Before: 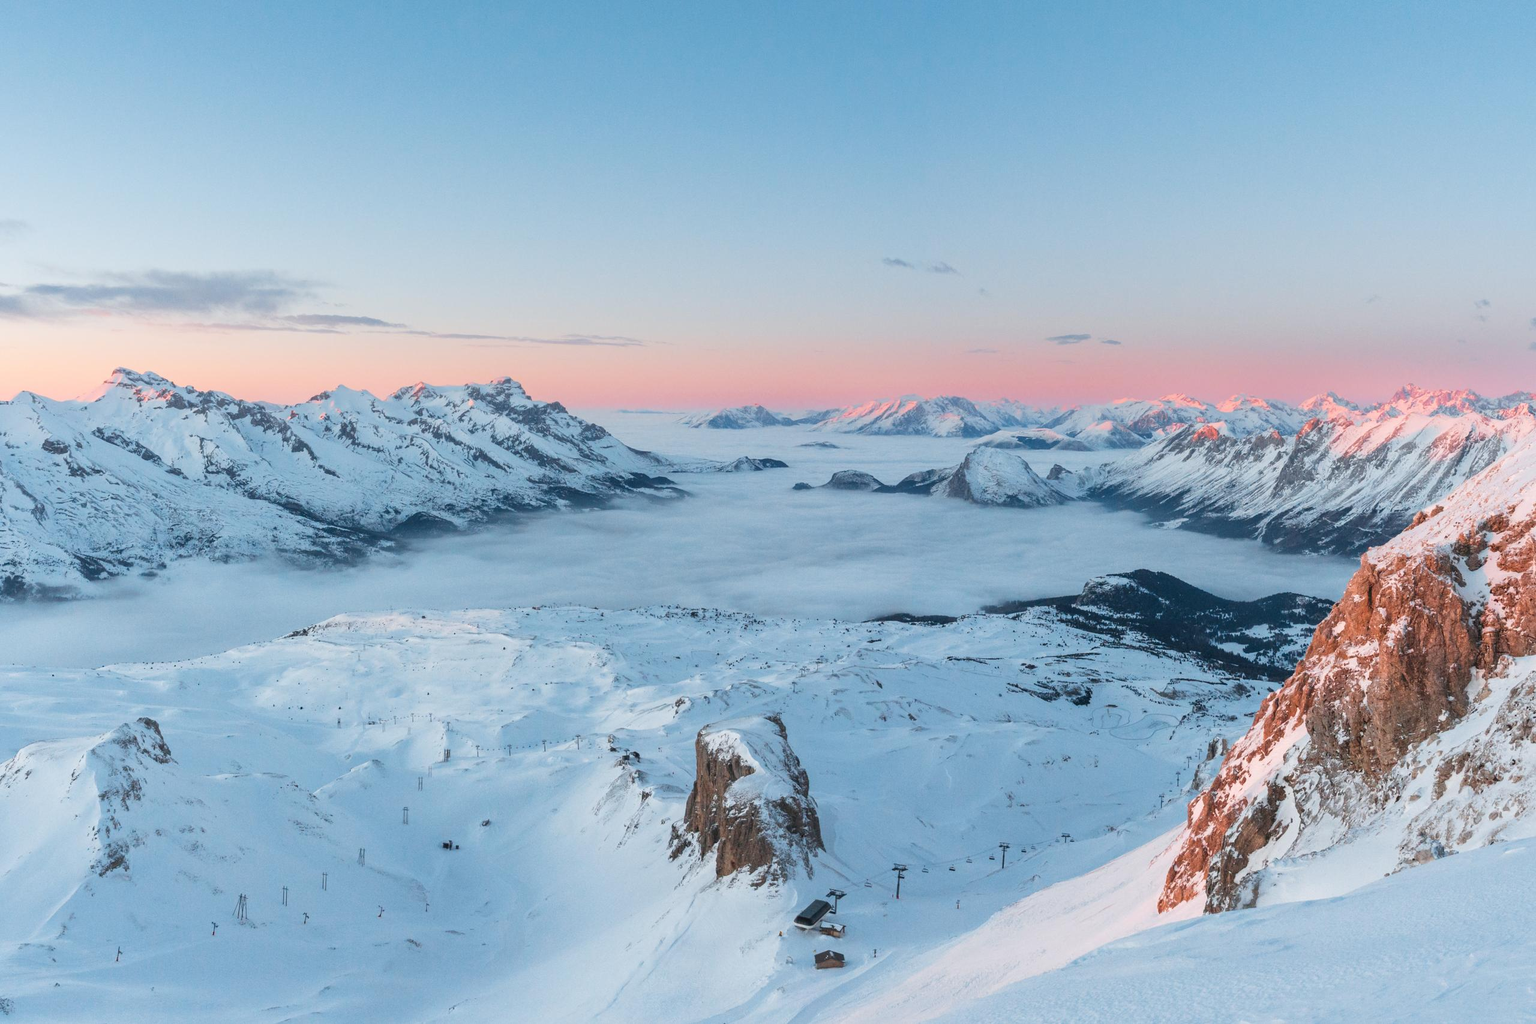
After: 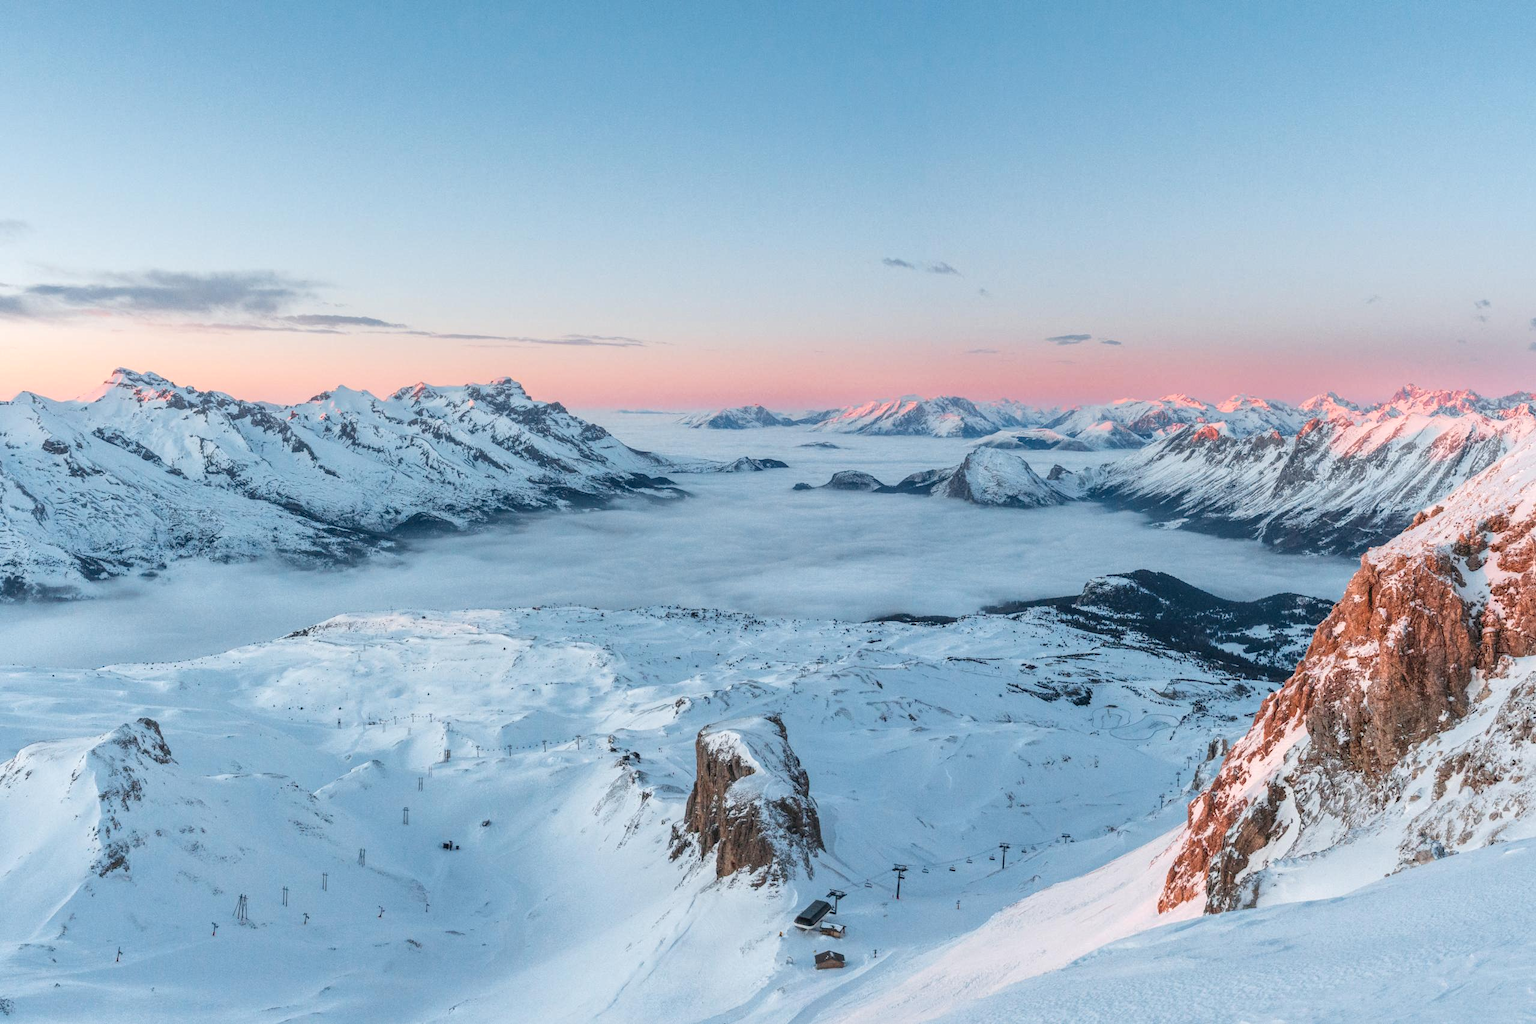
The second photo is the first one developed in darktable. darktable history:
white balance: emerald 1
local contrast: highlights 99%, shadows 86%, detail 160%, midtone range 0.2
